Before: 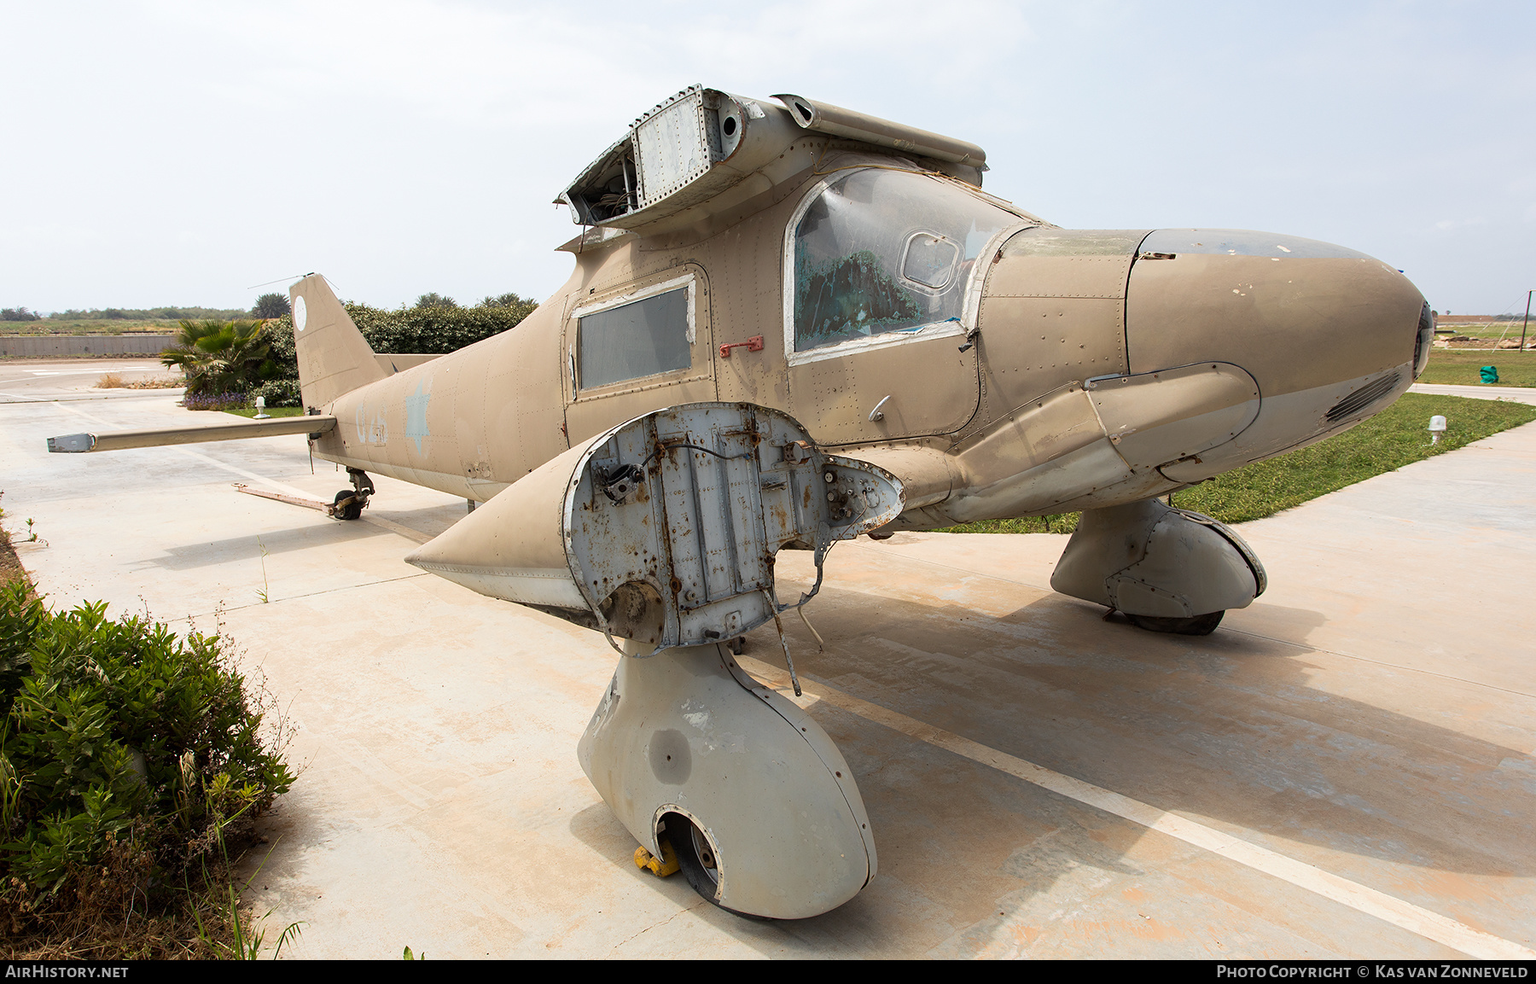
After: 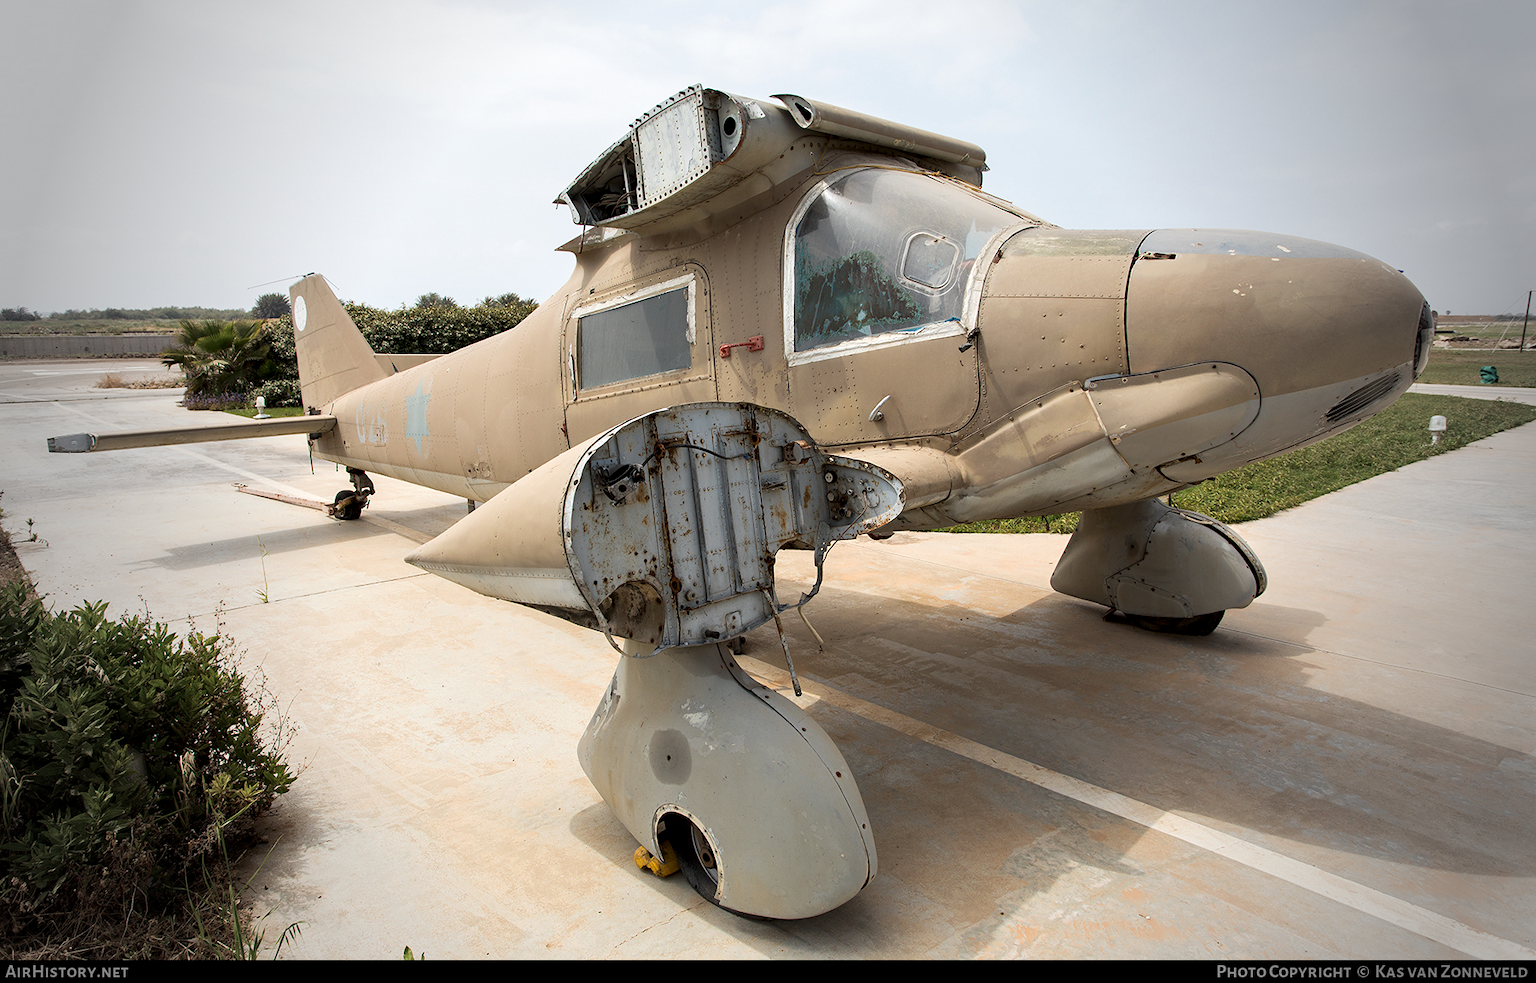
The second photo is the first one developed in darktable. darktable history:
contrast equalizer: y [[0.526, 0.53, 0.532, 0.532, 0.53, 0.525], [0.5 ×6], [0.5 ×6], [0 ×6], [0 ×6]]
vignetting: fall-off start 65.44%, width/height ratio 0.873, unbound false
